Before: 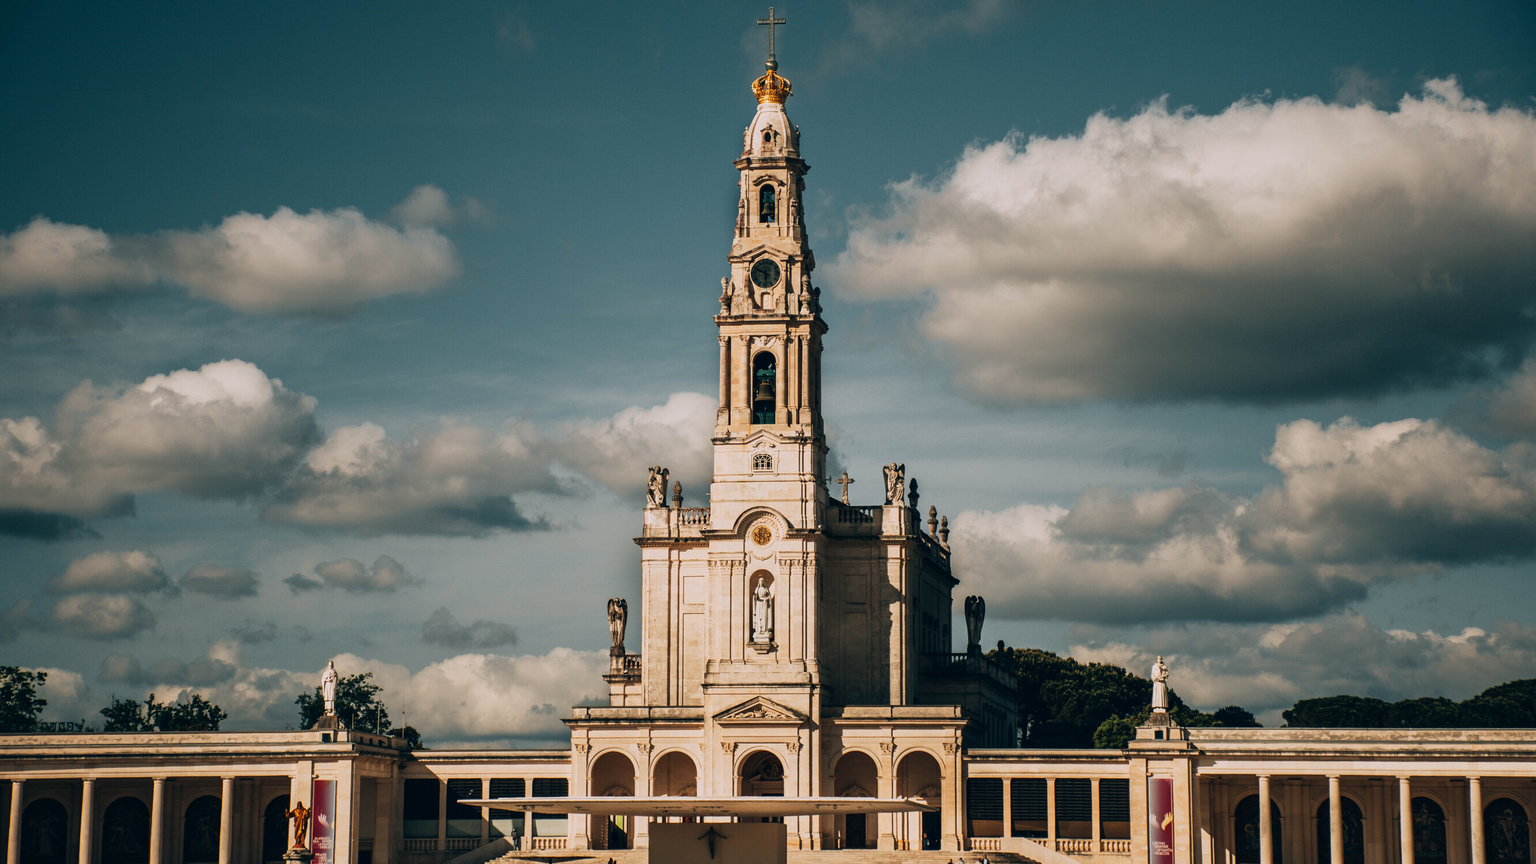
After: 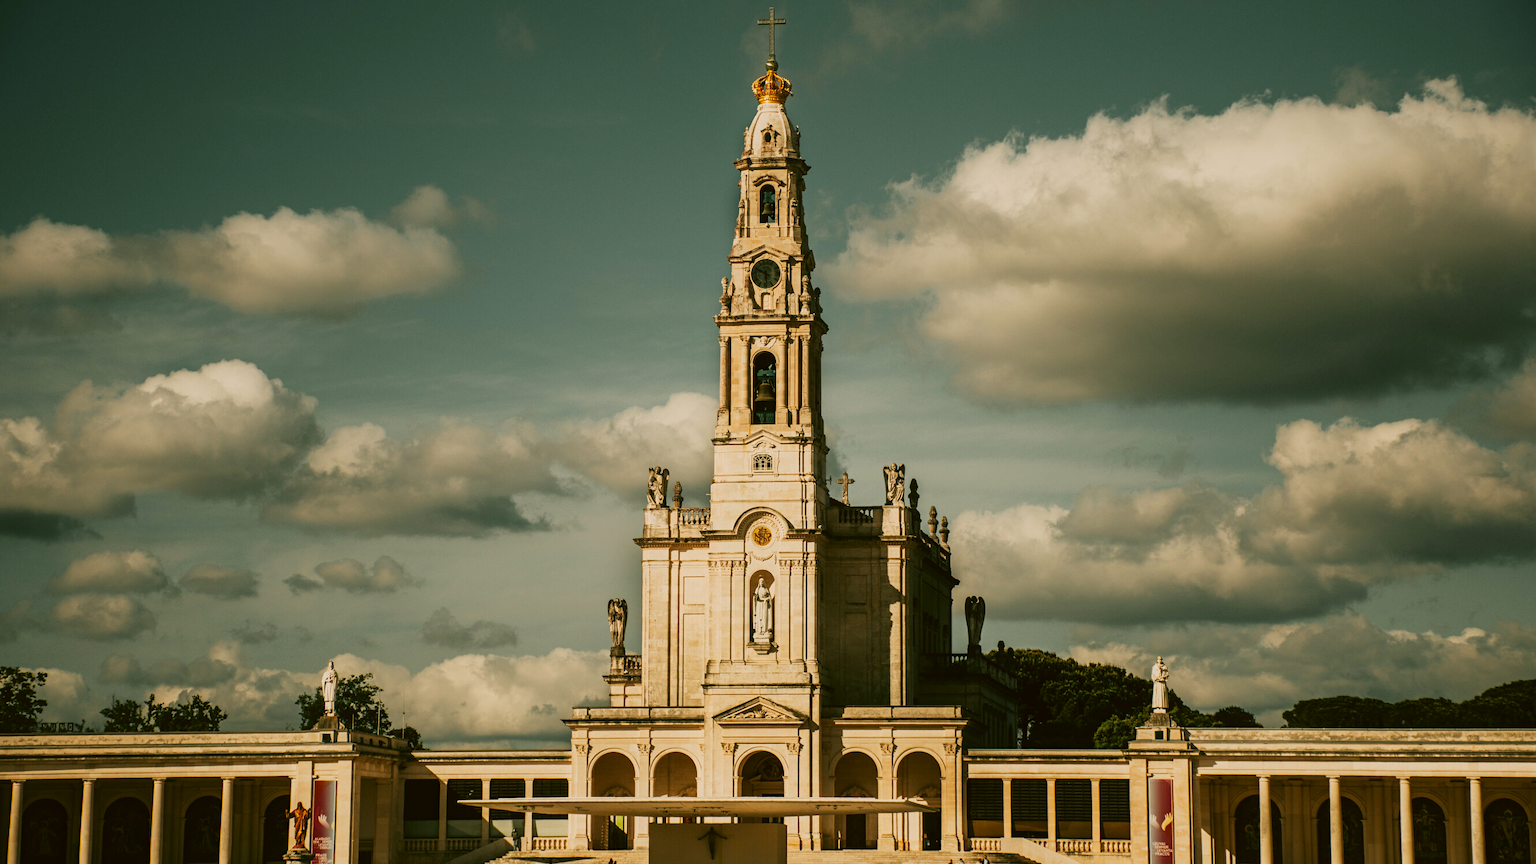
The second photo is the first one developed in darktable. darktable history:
contrast equalizer: y [[0.5, 0.5, 0.472, 0.5, 0.5, 0.5], [0.5 ×6], [0.5 ×6], [0 ×6], [0 ×6]]
color correction: highlights a* -1.3, highlights b* 10.43, shadows a* 0.352, shadows b* 18.62
